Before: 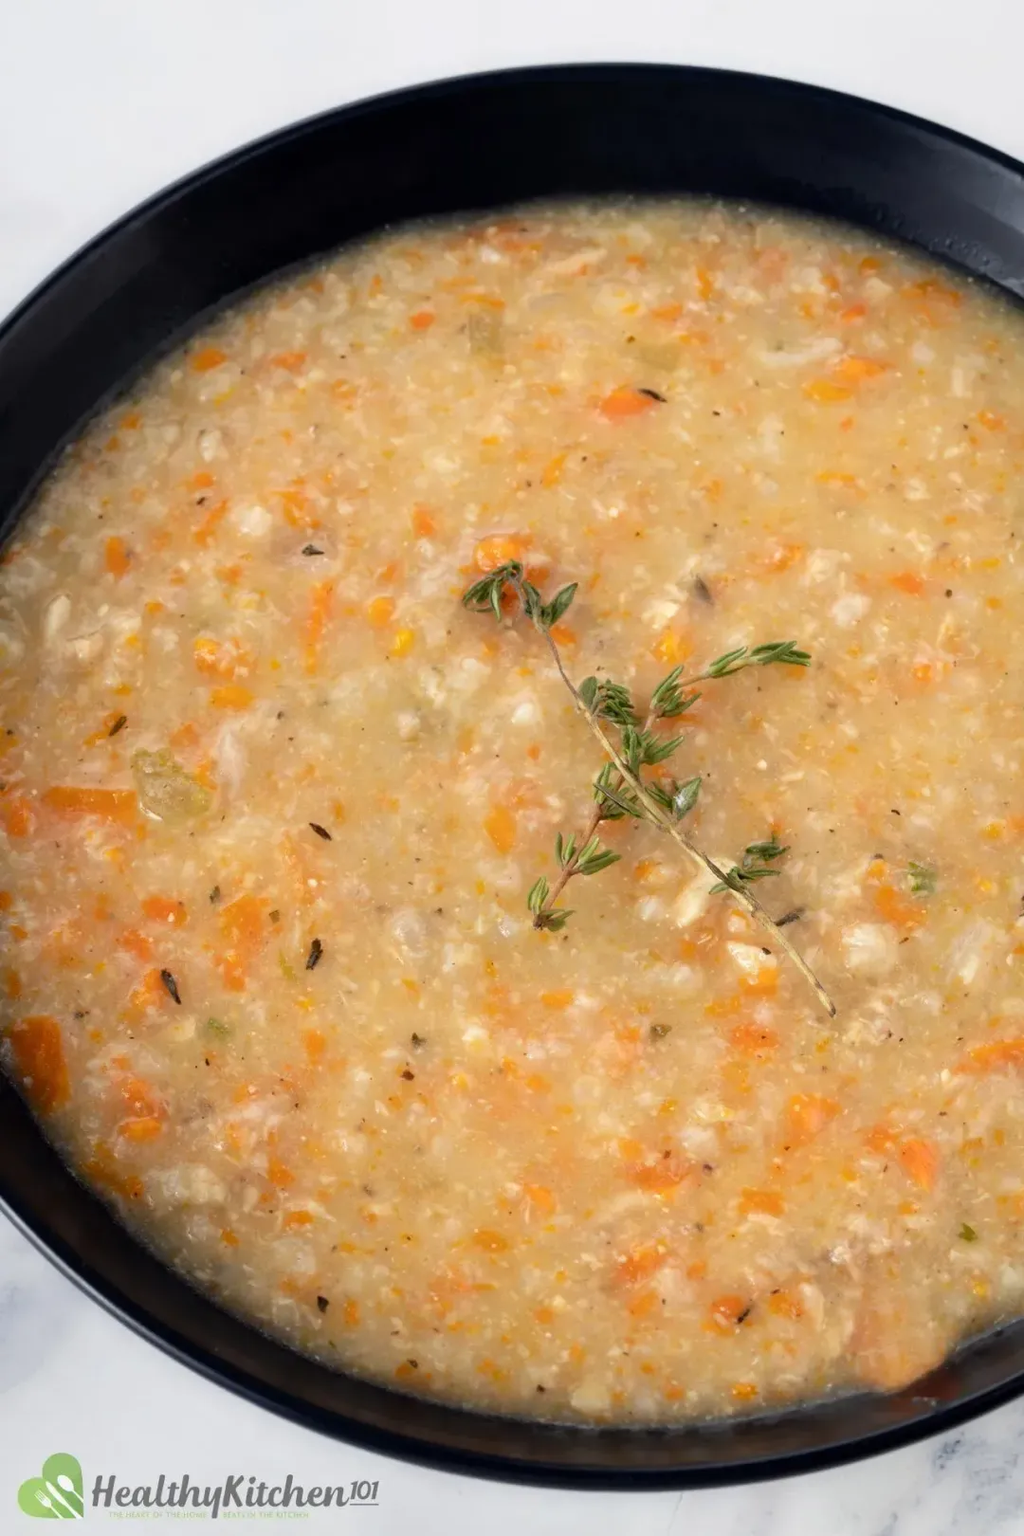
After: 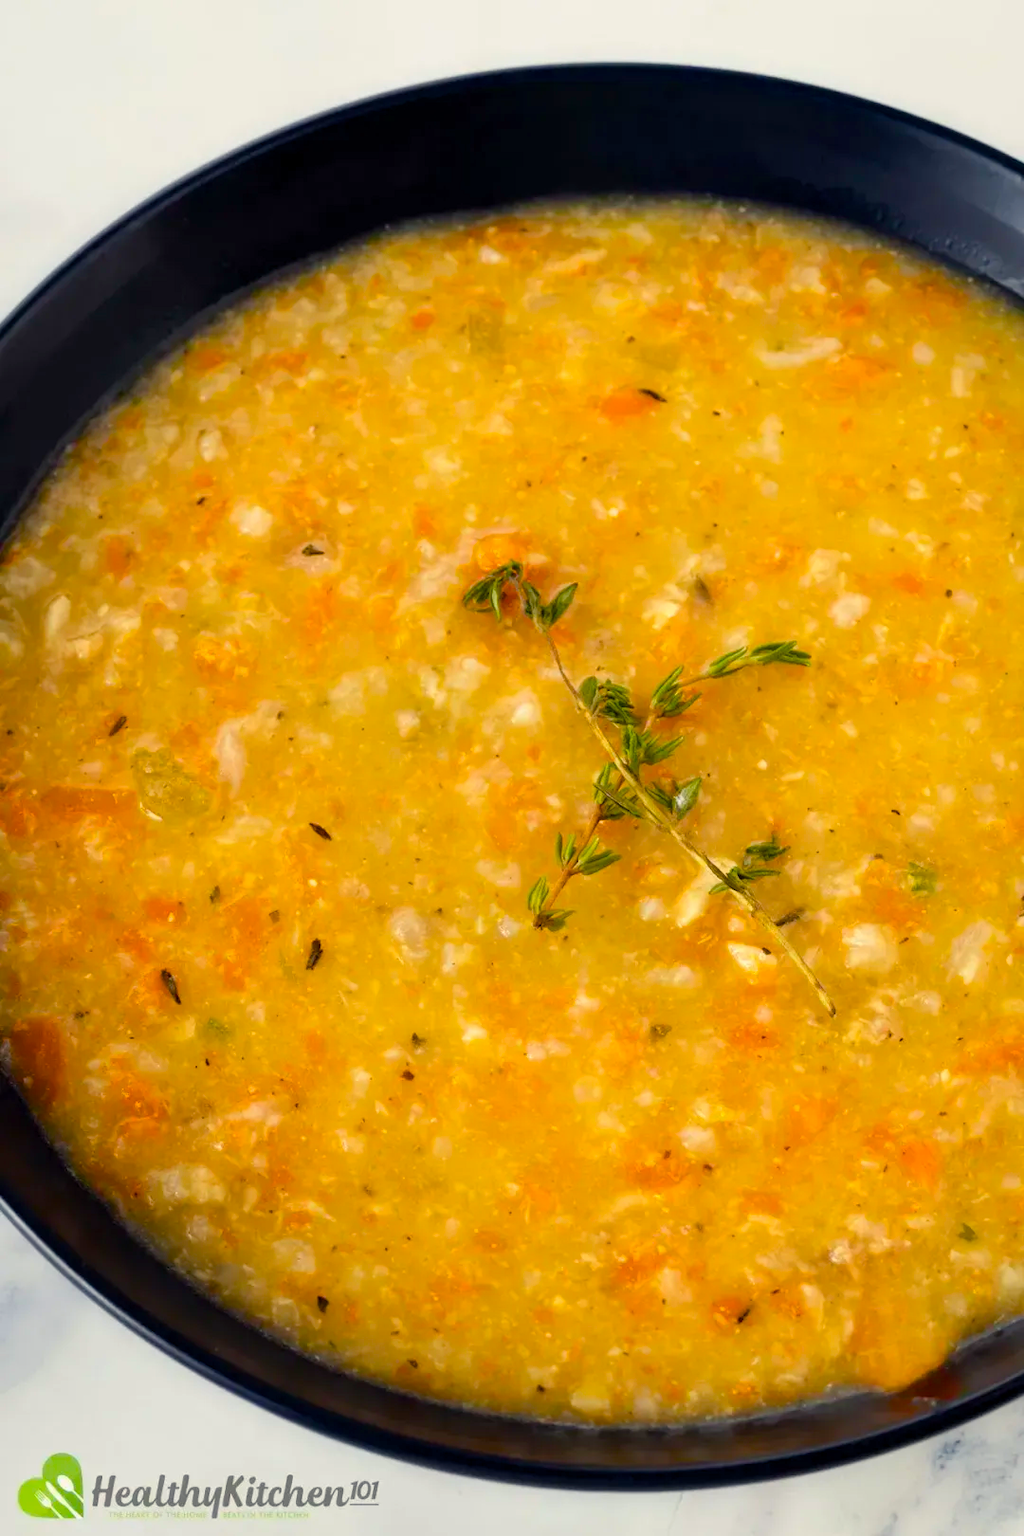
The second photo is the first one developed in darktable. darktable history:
color balance rgb: highlights gain › luminance 6.235%, highlights gain › chroma 2.571%, highlights gain › hue 87.29°, global offset › hue 169.22°, linear chroma grading › global chroma 18.423%, perceptual saturation grading › global saturation 36.031%, perceptual saturation grading › shadows 35.252%, perceptual brilliance grading › global brilliance 2.003%, perceptual brilliance grading › highlights -3.839%
